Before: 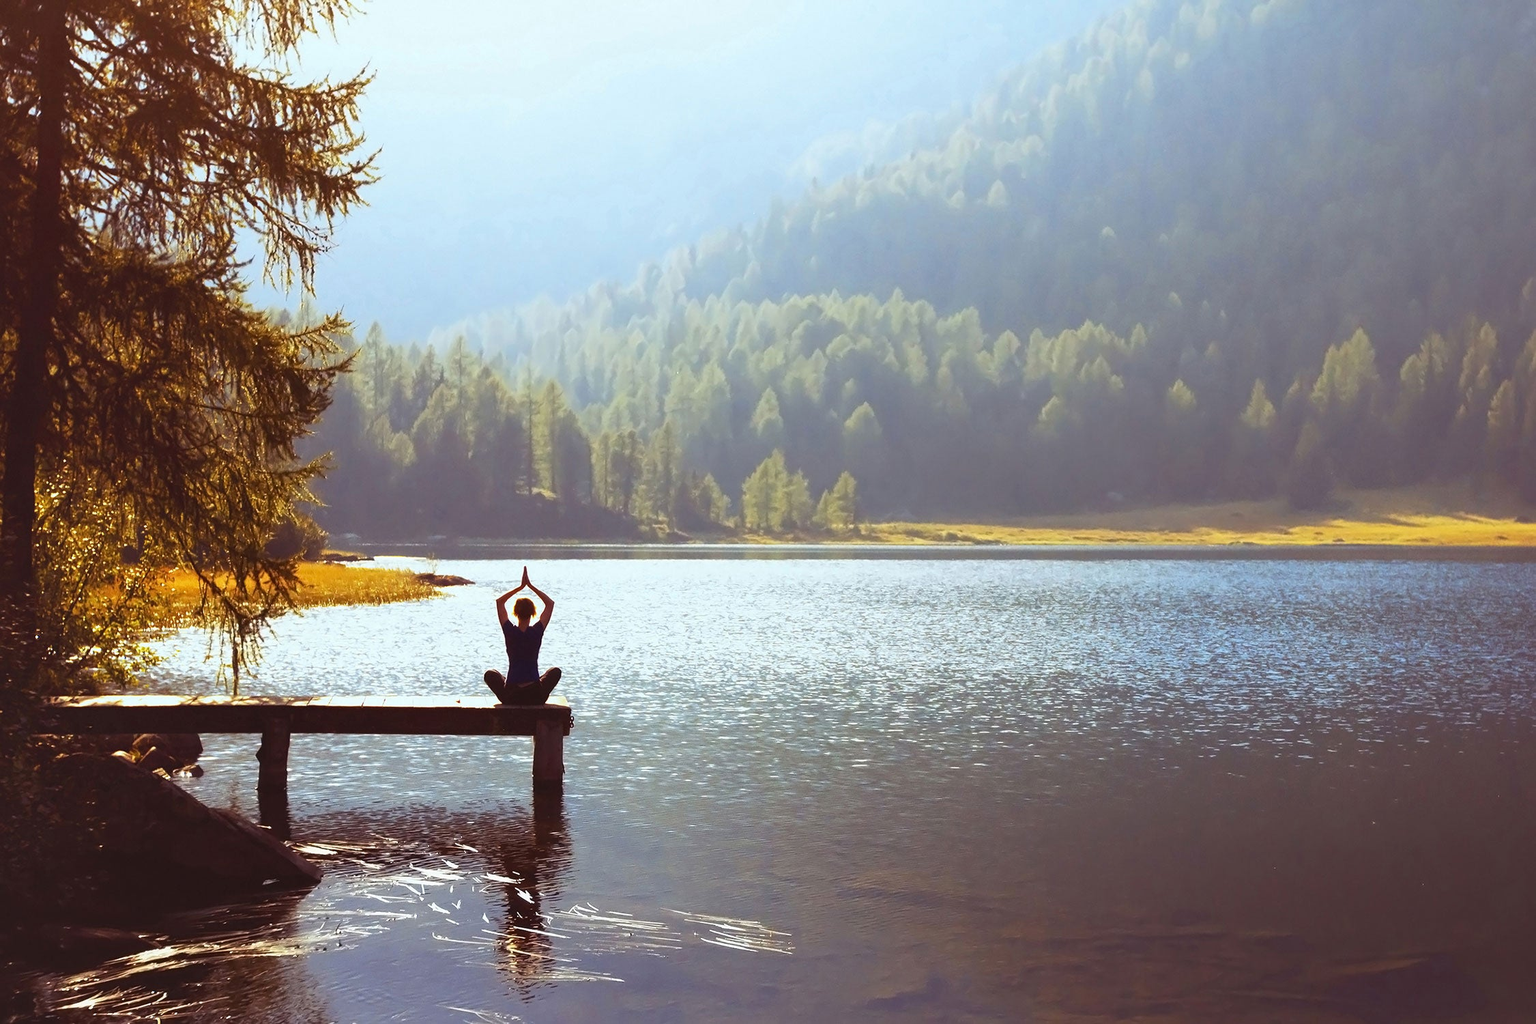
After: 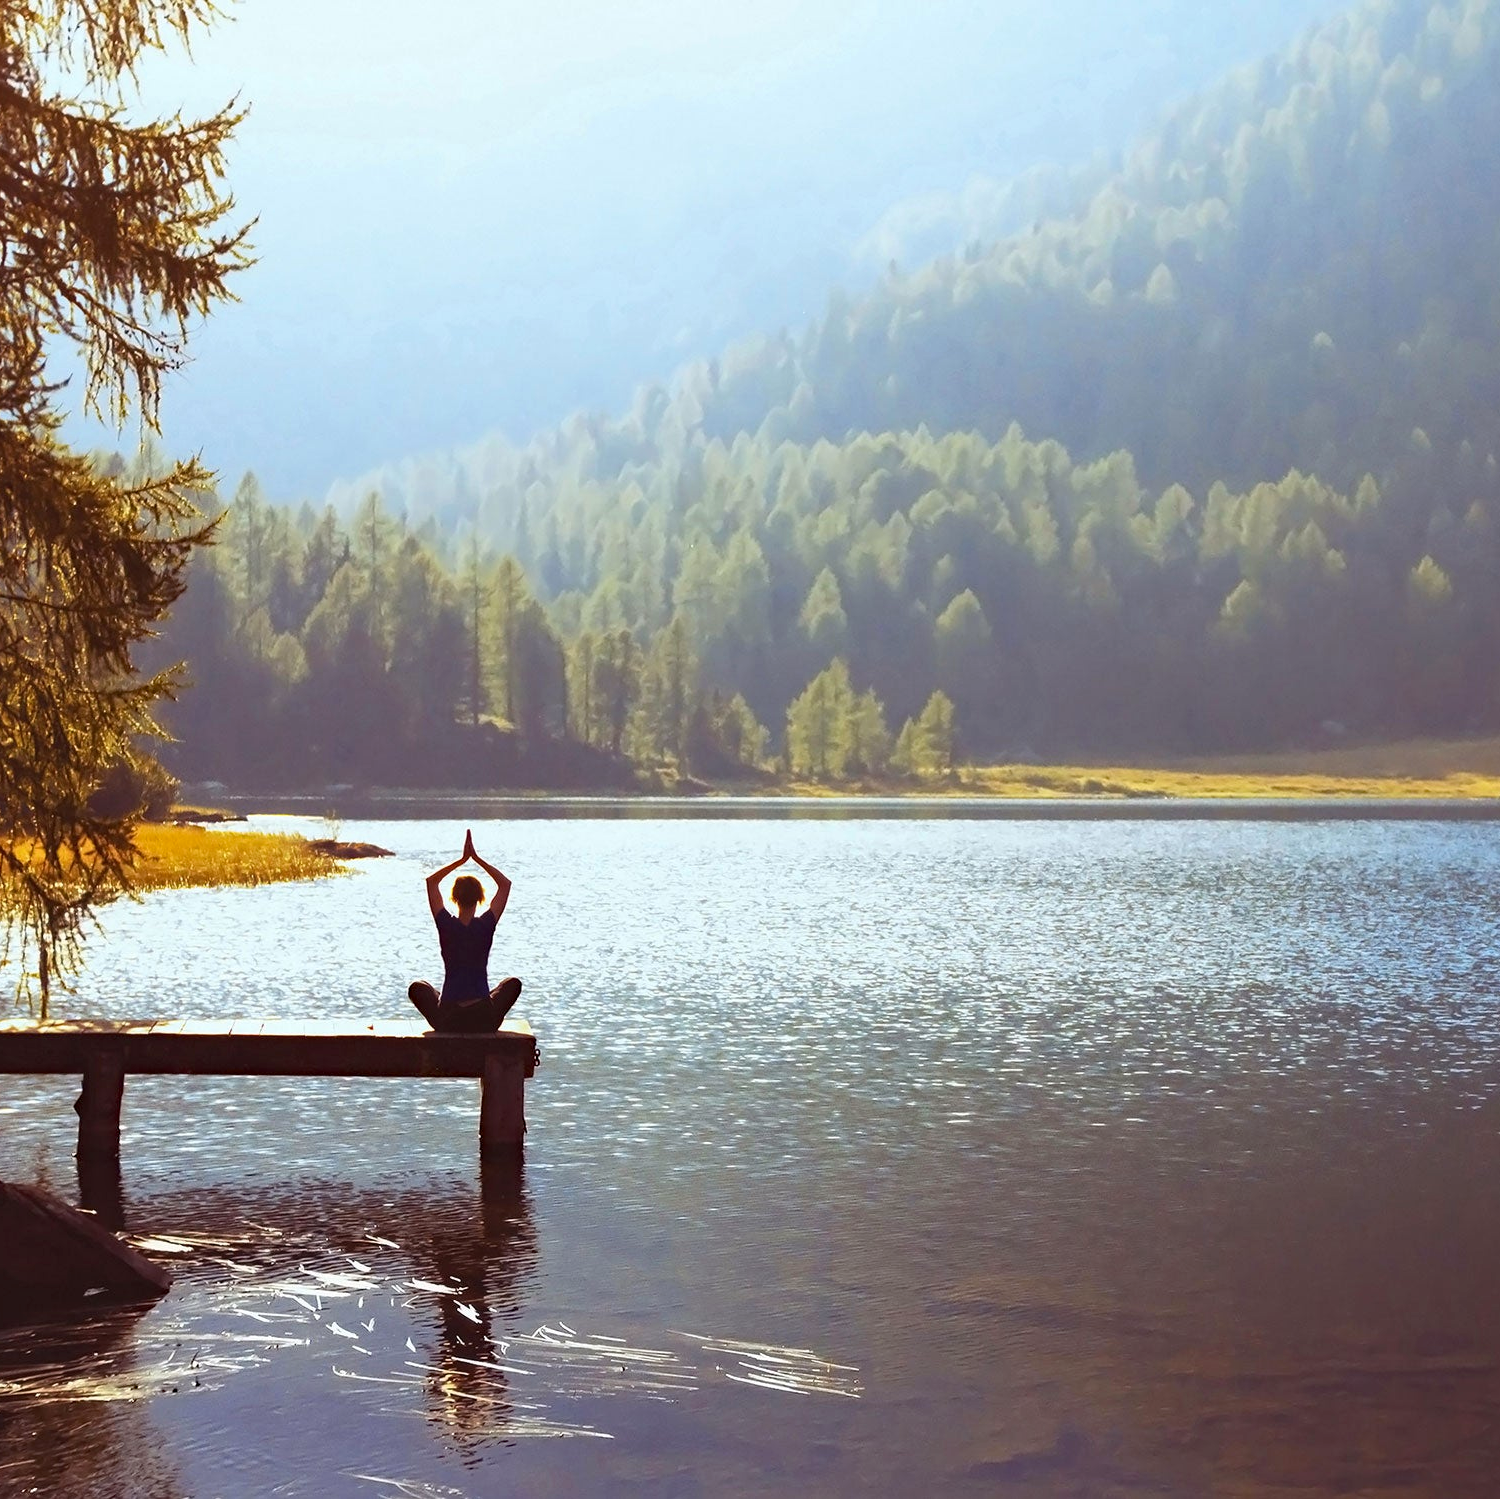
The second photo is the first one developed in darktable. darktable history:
white balance: emerald 1
crop and rotate: left 13.409%, right 19.924%
haze removal: on, module defaults
